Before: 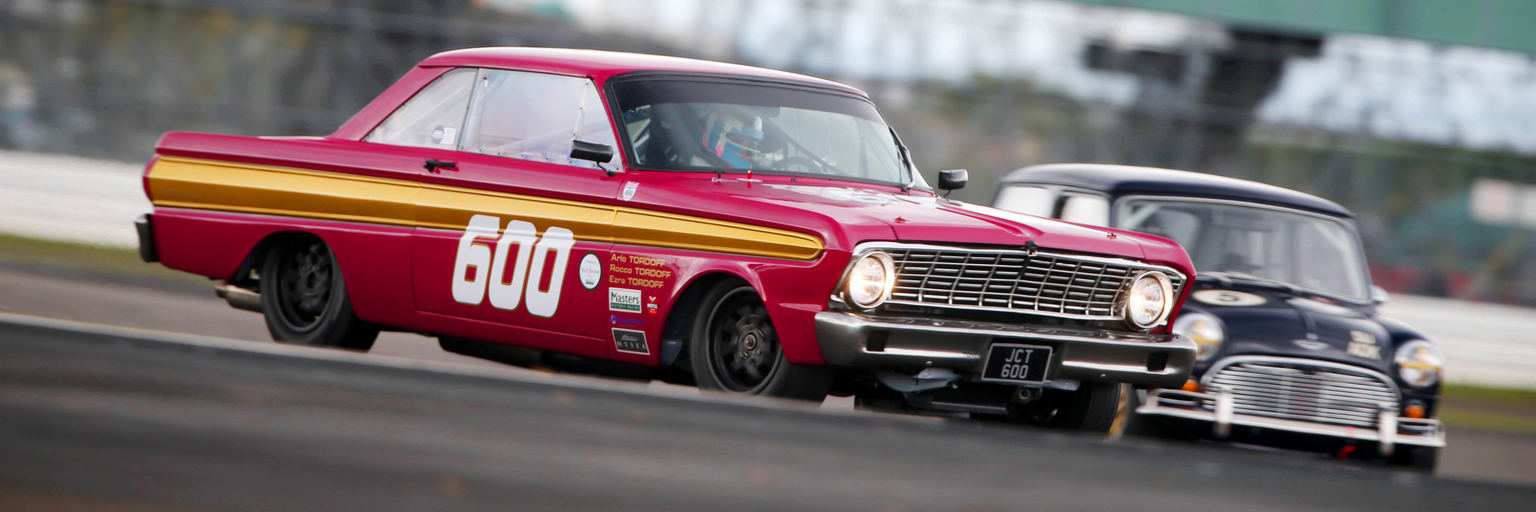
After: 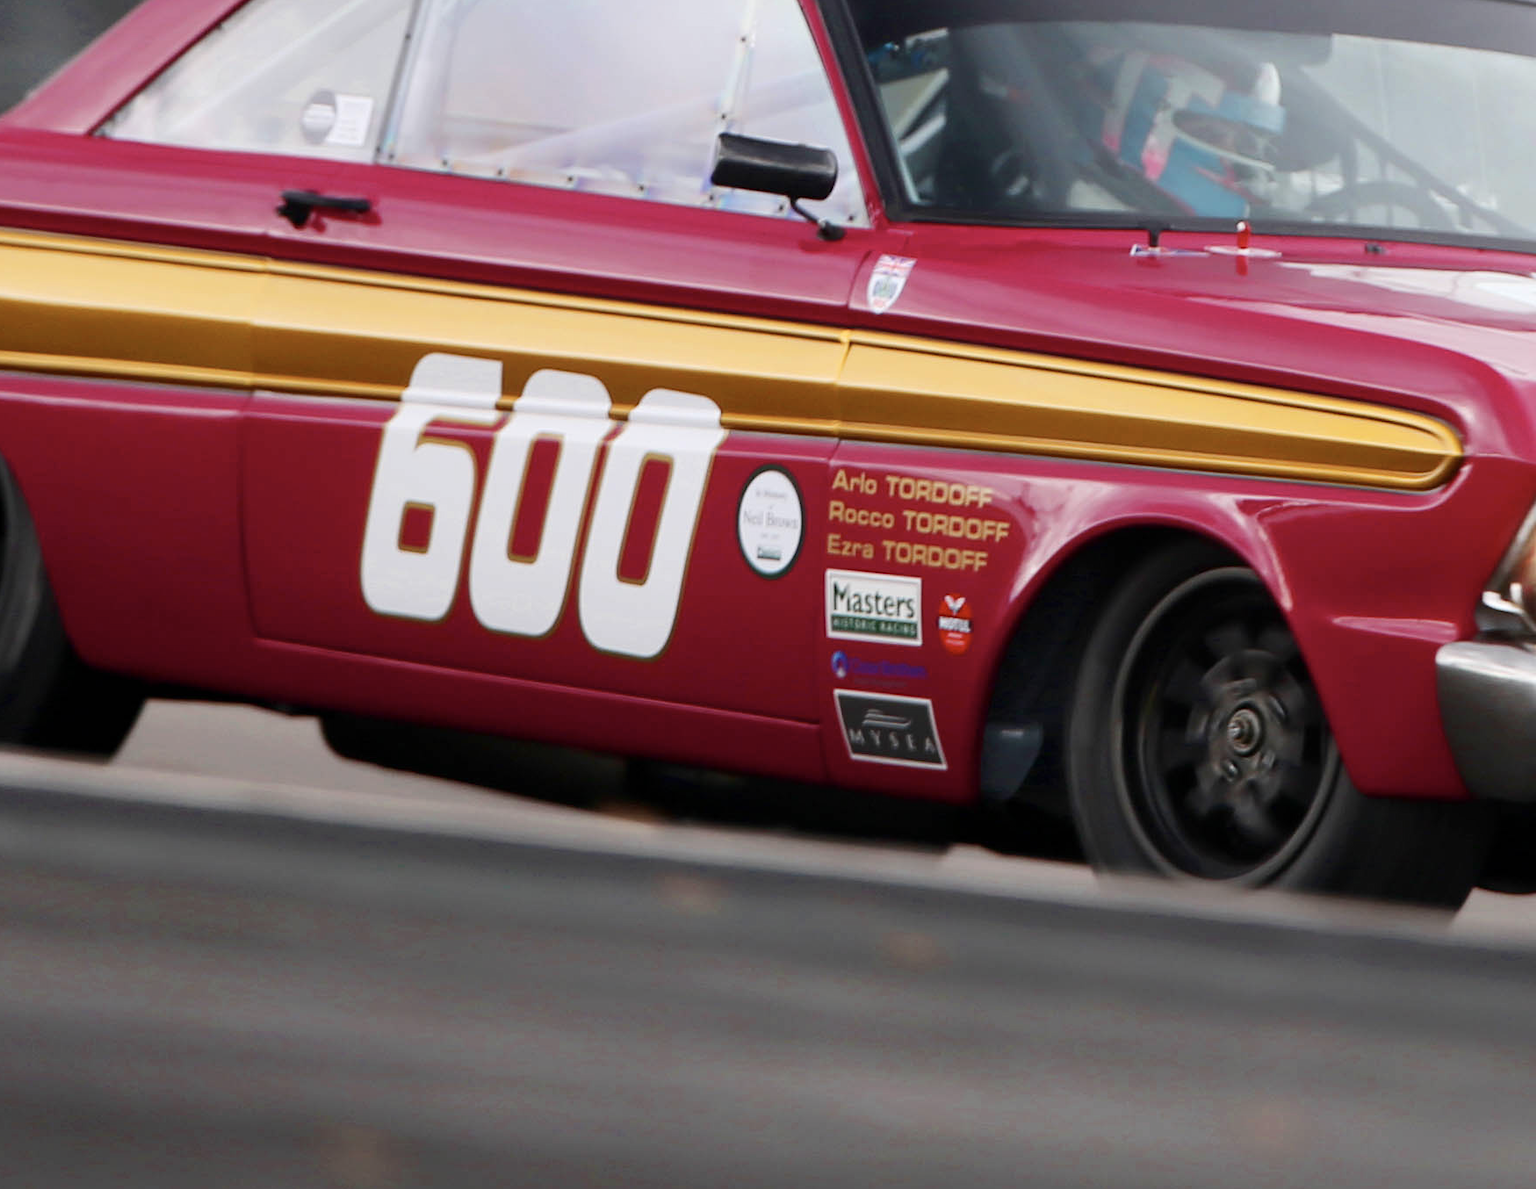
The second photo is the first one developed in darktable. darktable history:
contrast brightness saturation: contrast 0.114, saturation -0.172
crop and rotate: left 21.515%, top 18.653%, right 44.739%, bottom 3.001%
